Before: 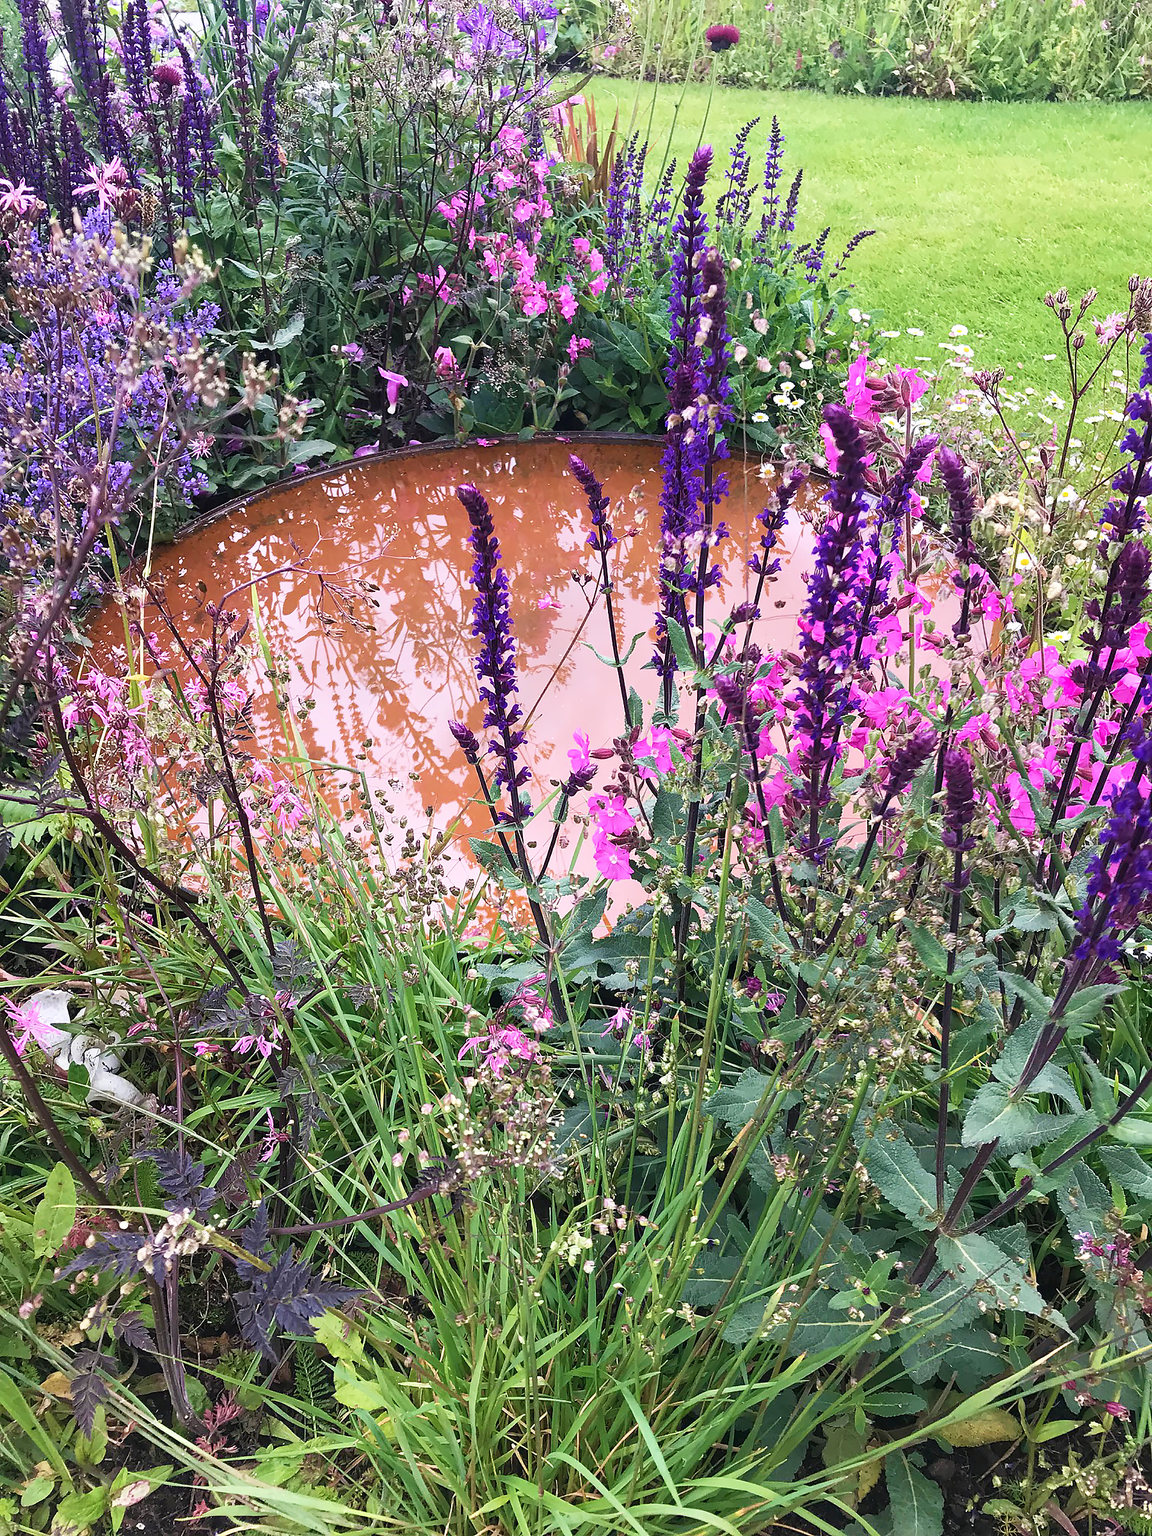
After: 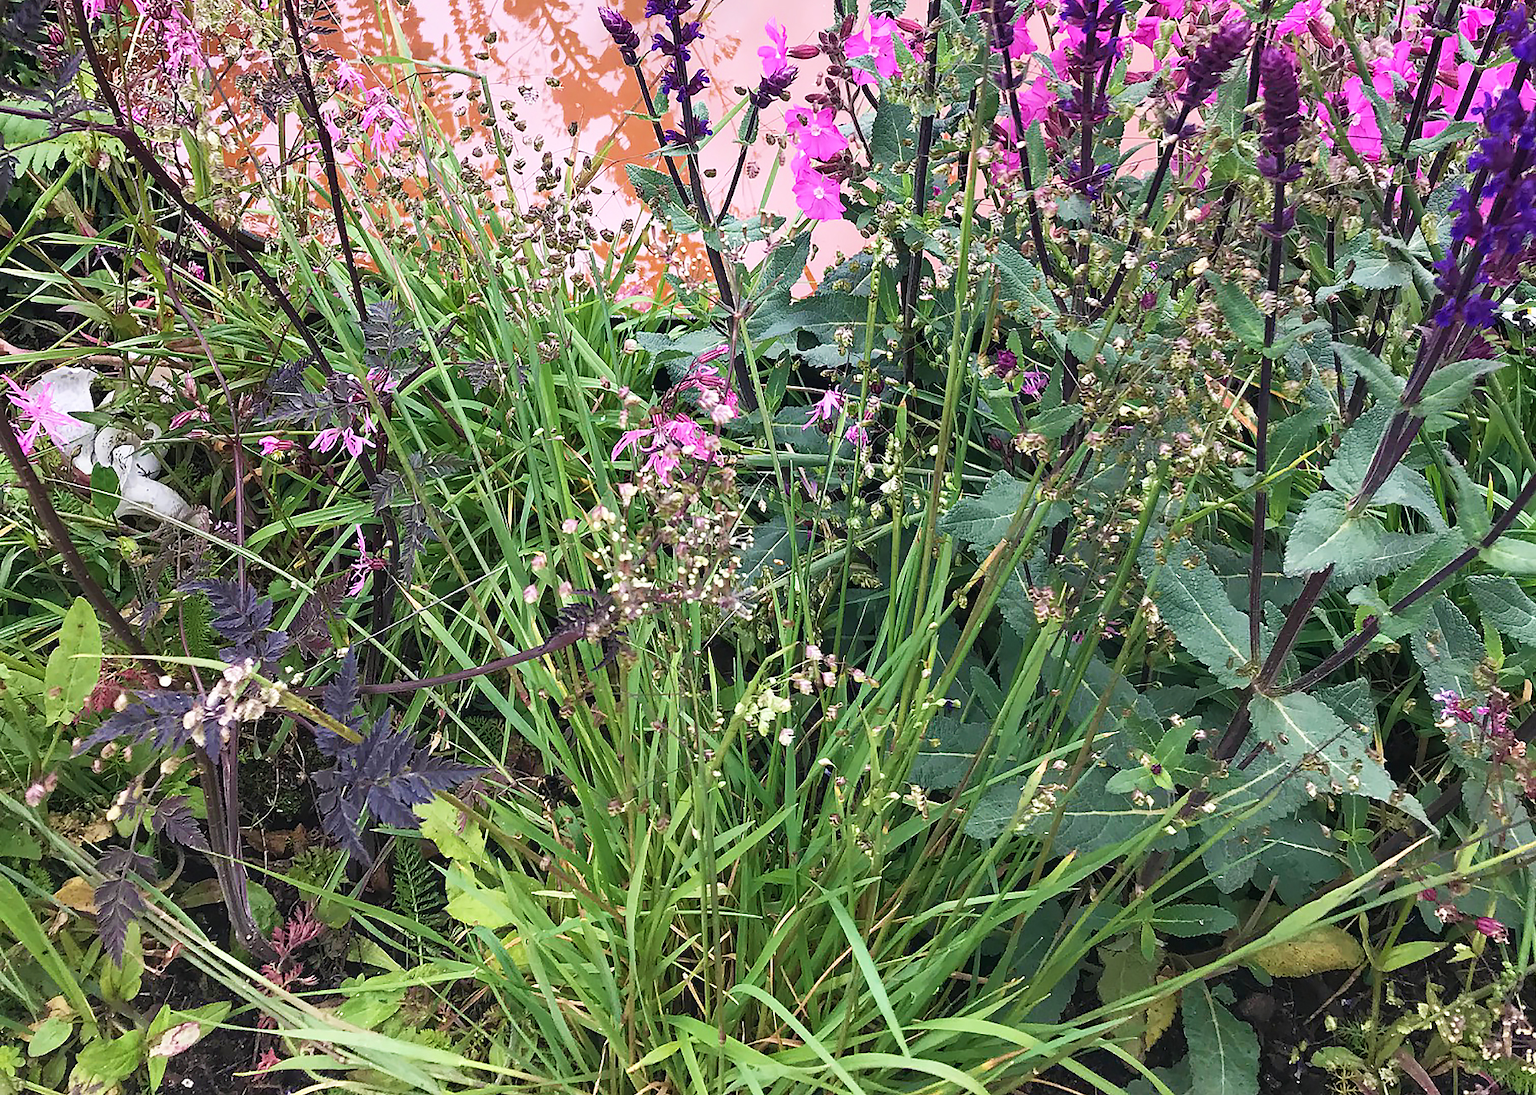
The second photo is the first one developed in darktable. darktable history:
crop and rotate: top 46.549%, right 0.084%
